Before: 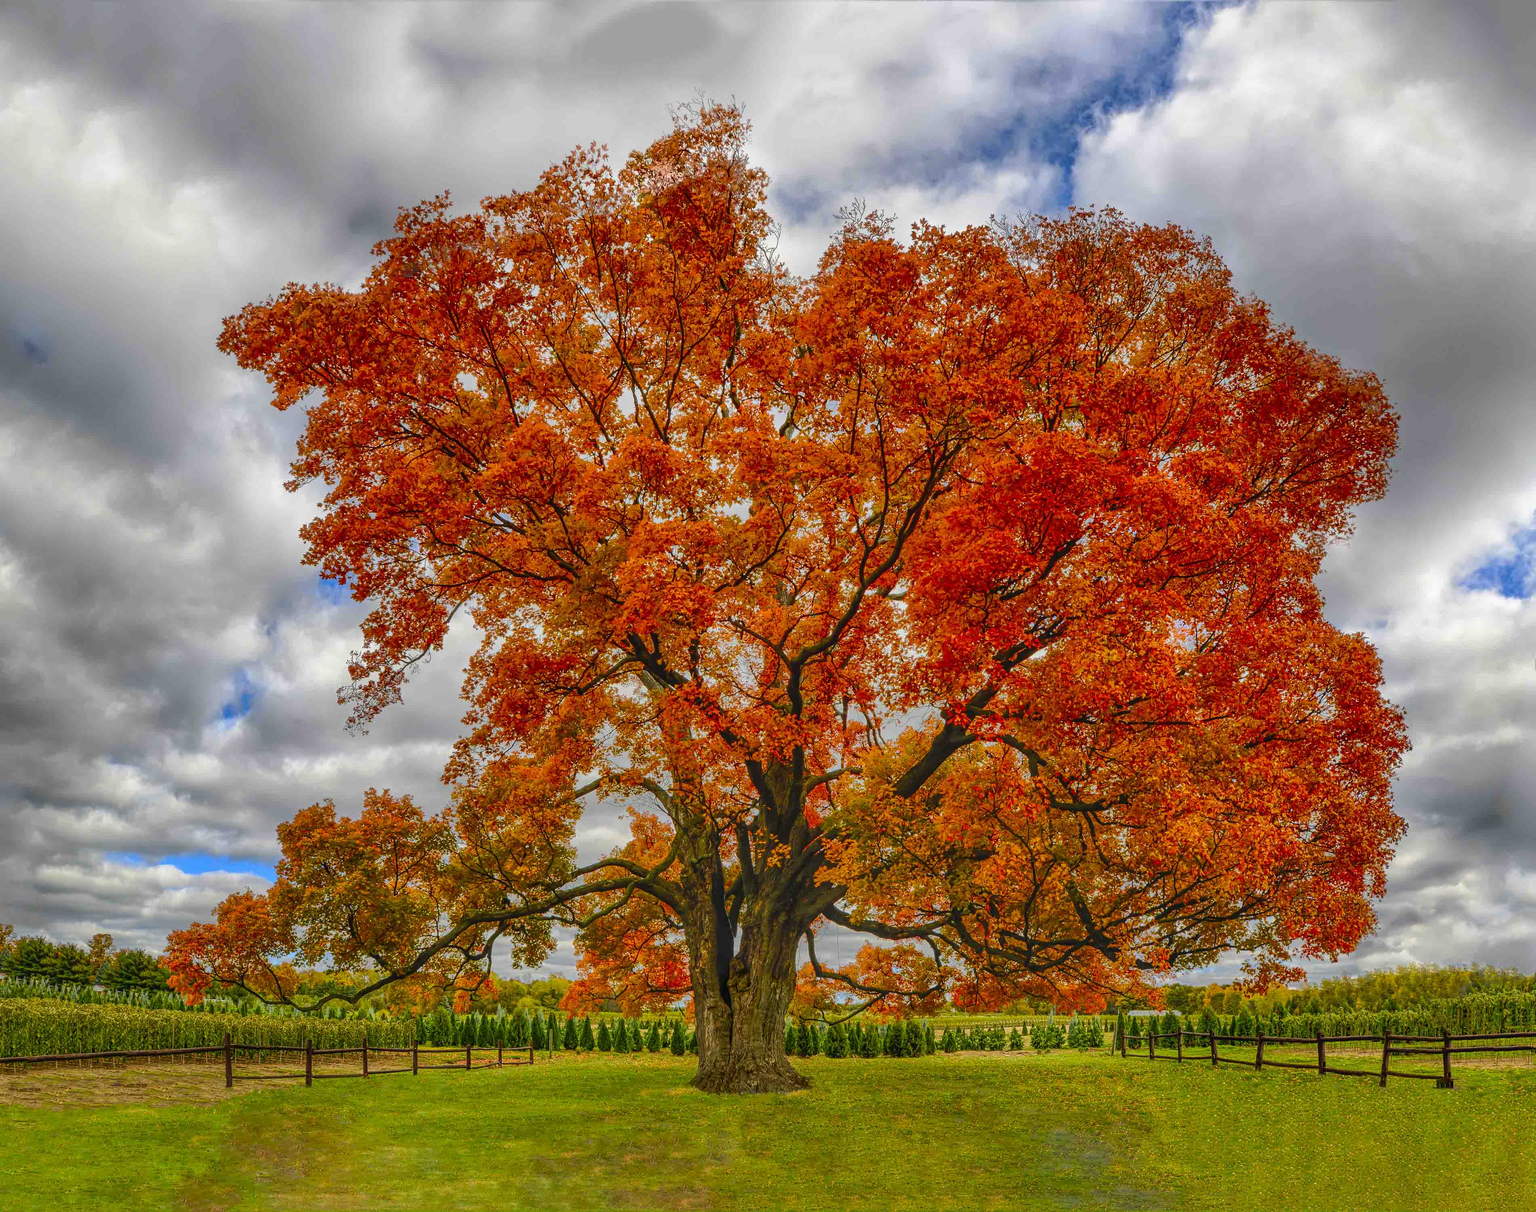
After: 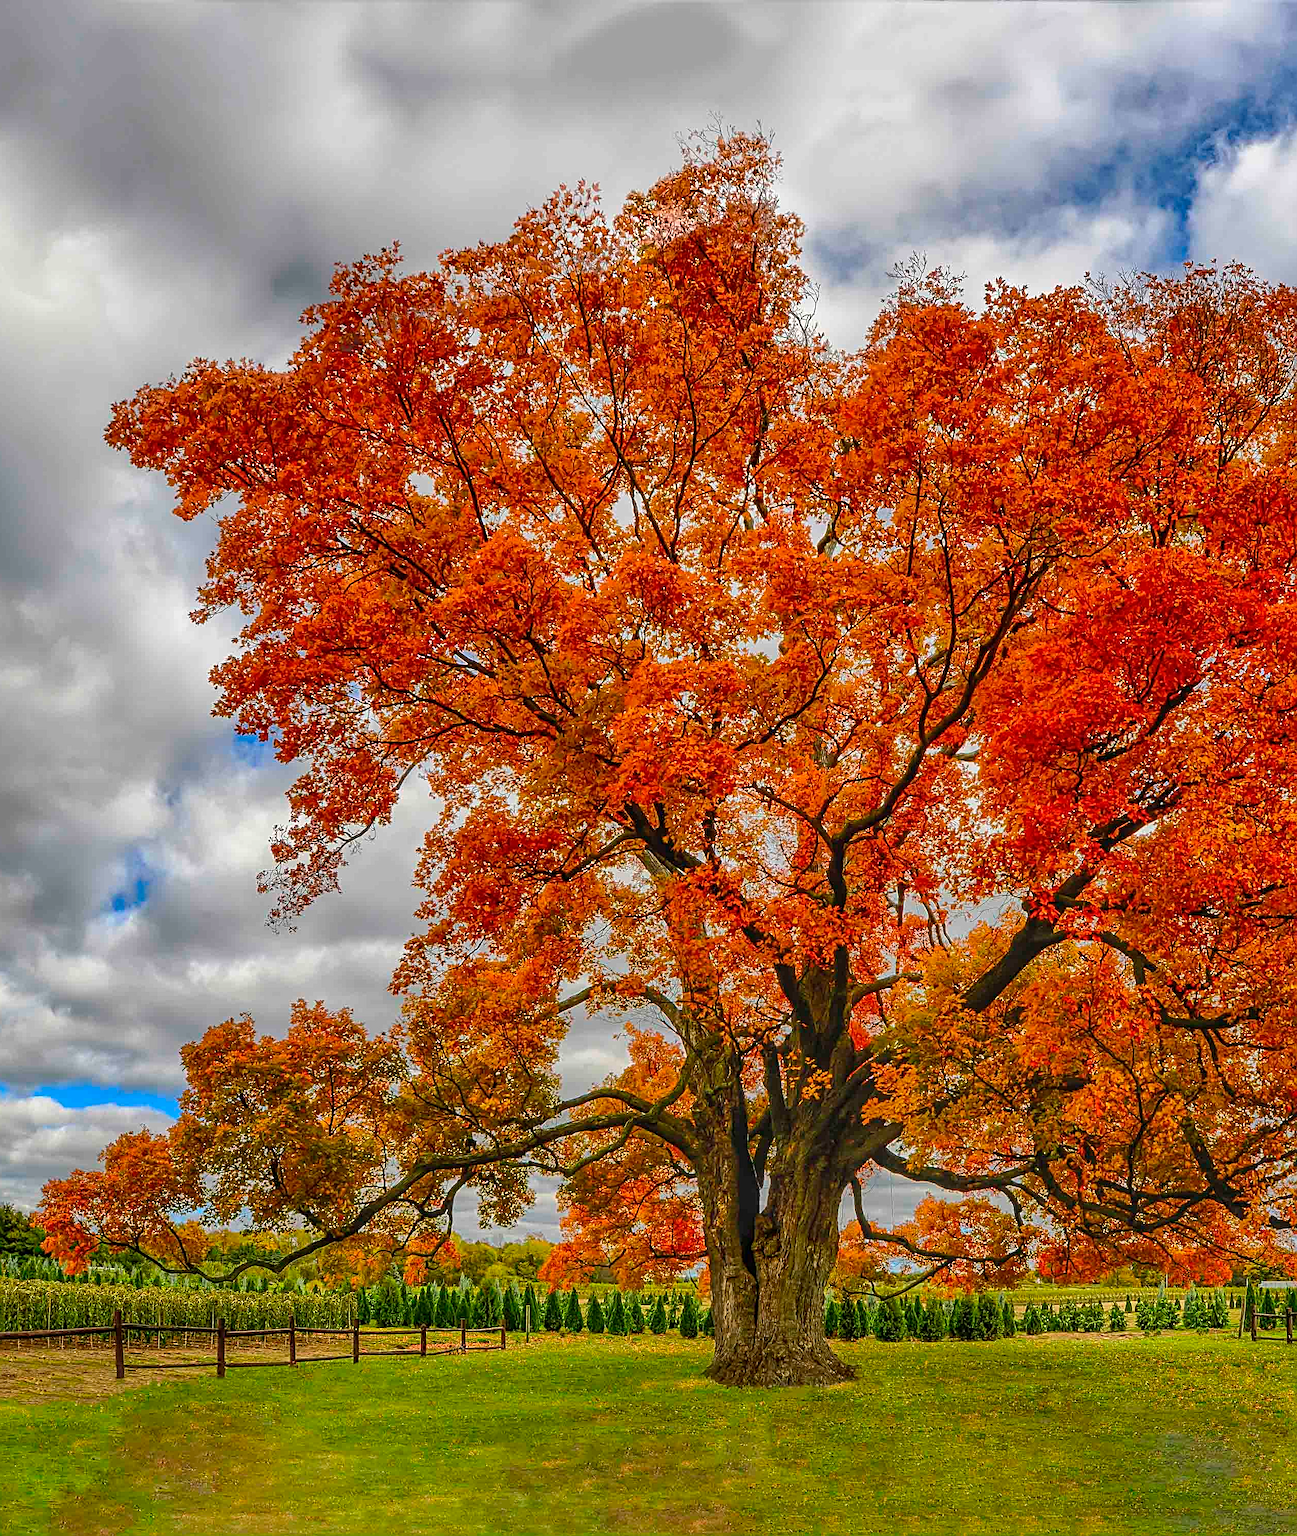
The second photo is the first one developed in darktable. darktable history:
sharpen: radius 2.584, amount 0.688
crop and rotate: left 8.786%, right 24.548%
